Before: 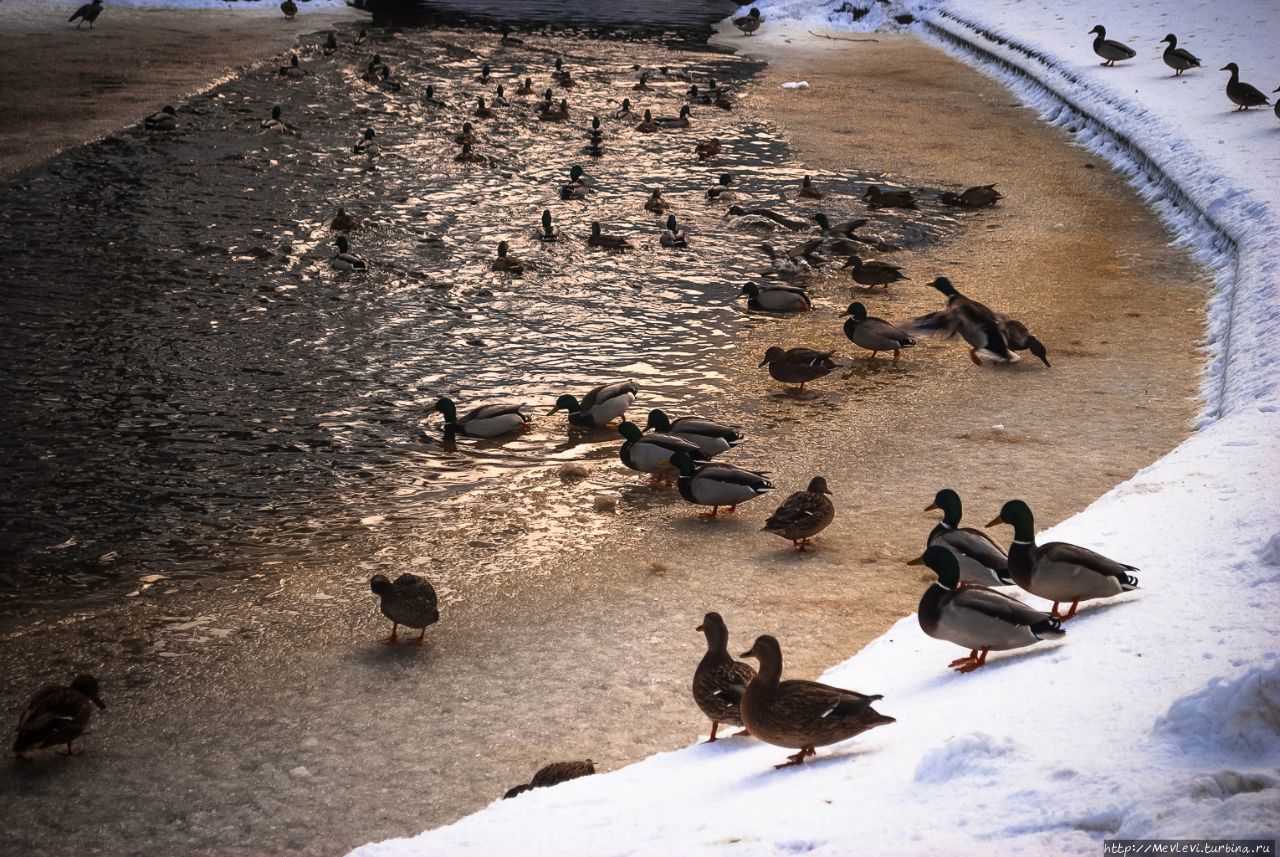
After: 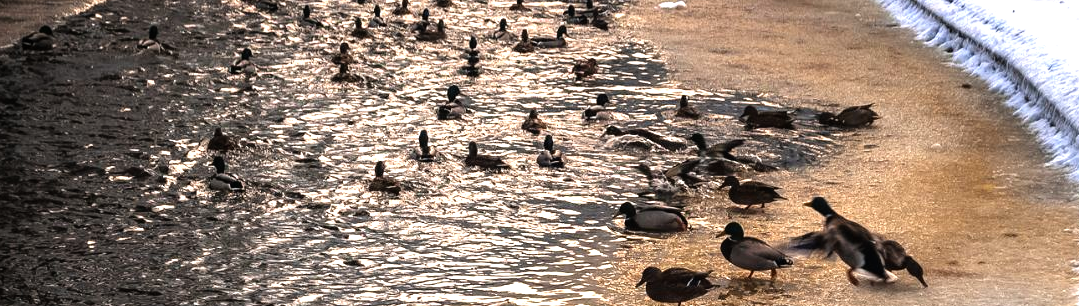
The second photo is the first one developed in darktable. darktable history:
crop and rotate: left 9.661%, top 9.39%, right 6.029%, bottom 54.837%
tone equalizer: -8 EV -1.1 EV, -7 EV -0.996 EV, -6 EV -0.83 EV, -5 EV -0.549 EV, -3 EV 0.611 EV, -2 EV 0.894 EV, -1 EV 0.998 EV, +0 EV 1.06 EV
